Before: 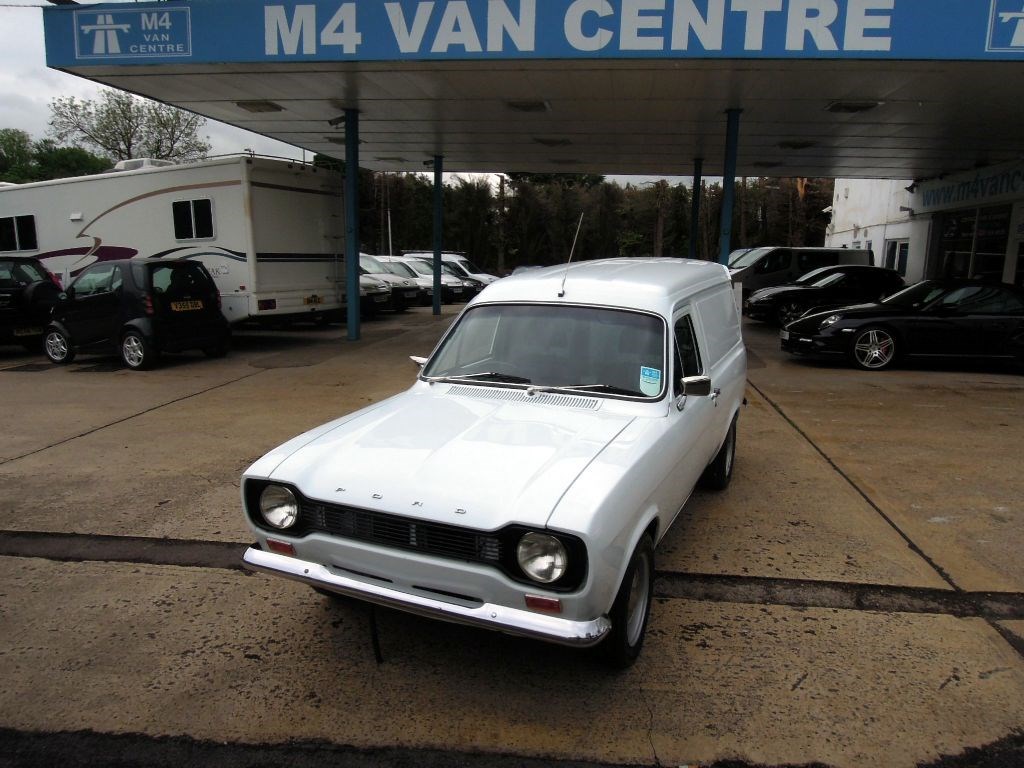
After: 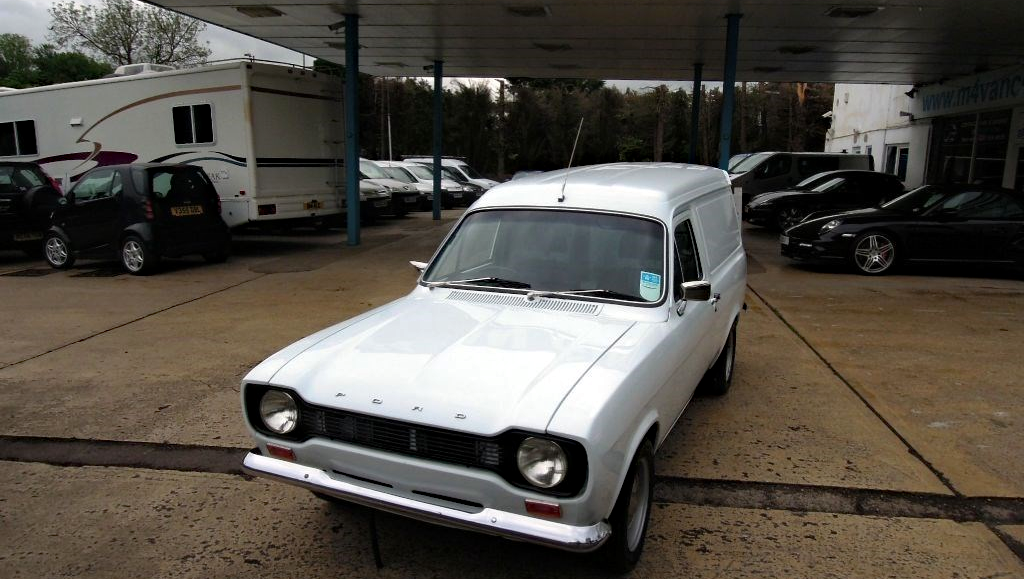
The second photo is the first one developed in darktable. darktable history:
crop and rotate: top 12.391%, bottom 12.161%
haze removal: compatibility mode true, adaptive false
